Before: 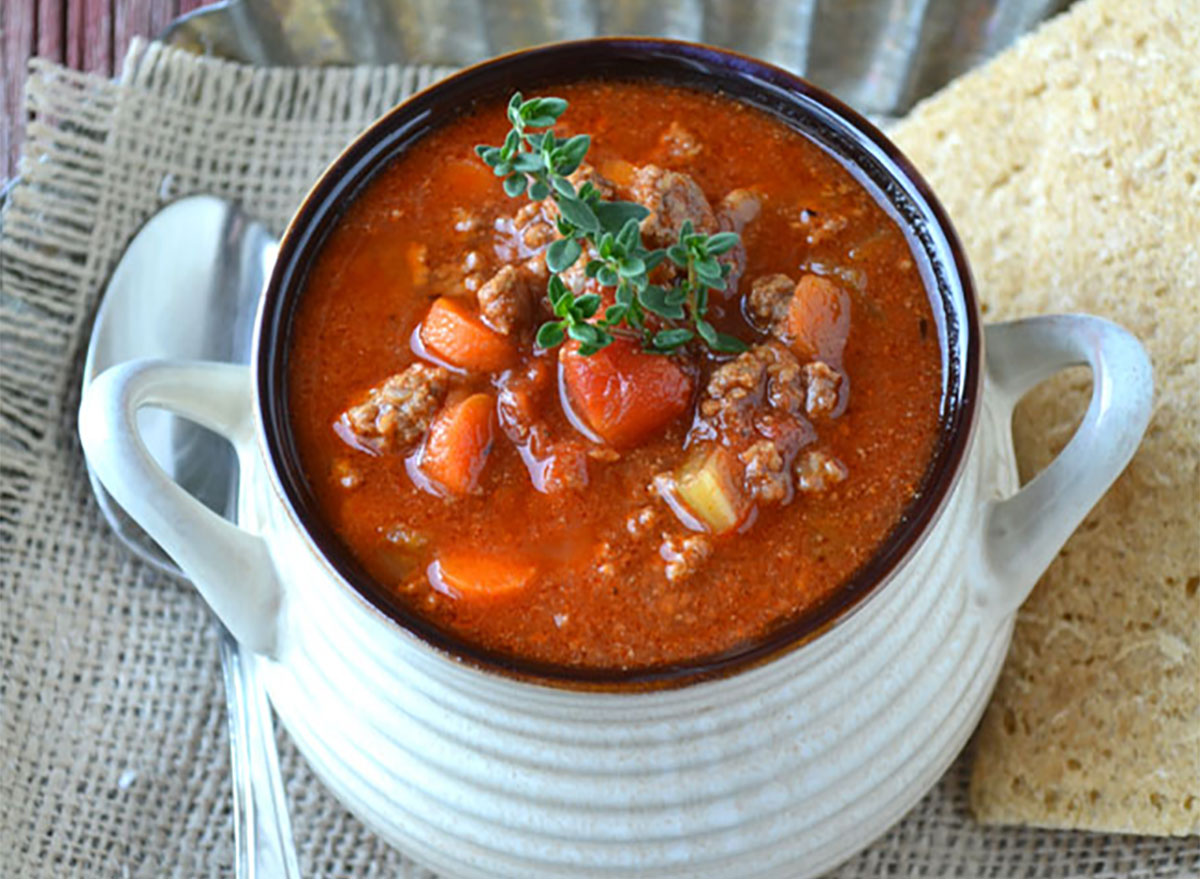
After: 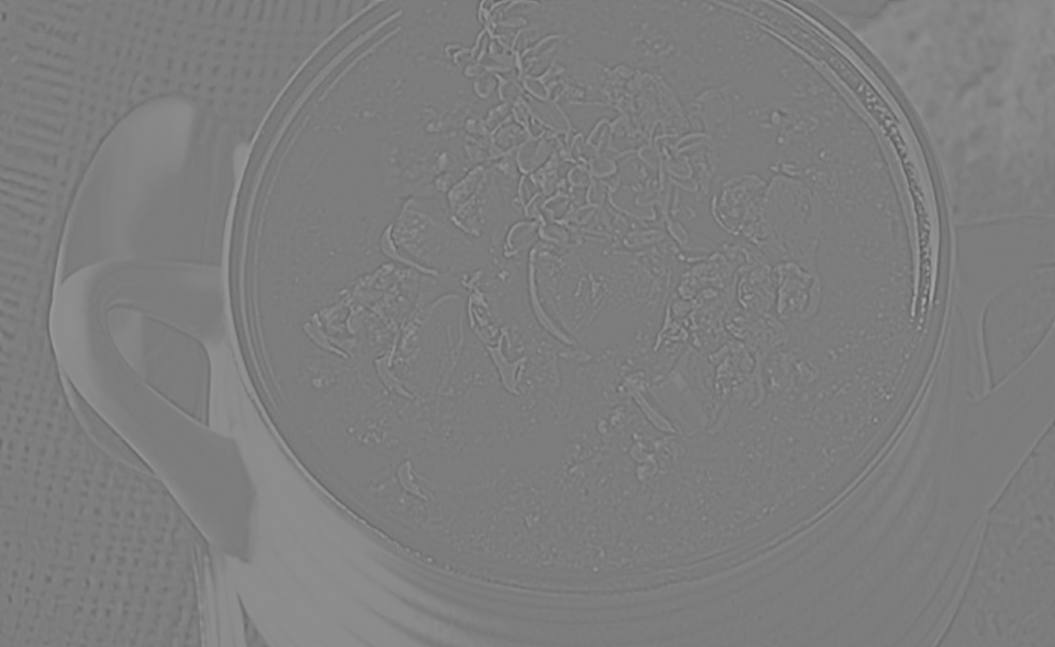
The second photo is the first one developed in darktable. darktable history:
contrast brightness saturation: brightness 0.09, saturation 0.19
highpass: sharpness 9.84%, contrast boost 9.94%
crop and rotate: left 2.425%, top 11.305%, right 9.6%, bottom 15.08%
color correction: highlights a* -9.73, highlights b* -21.22
monochrome: a 73.58, b 64.21
tone equalizer: on, module defaults
exposure: black level correction 0, exposure 0.7 EV, compensate exposure bias true, compensate highlight preservation false
